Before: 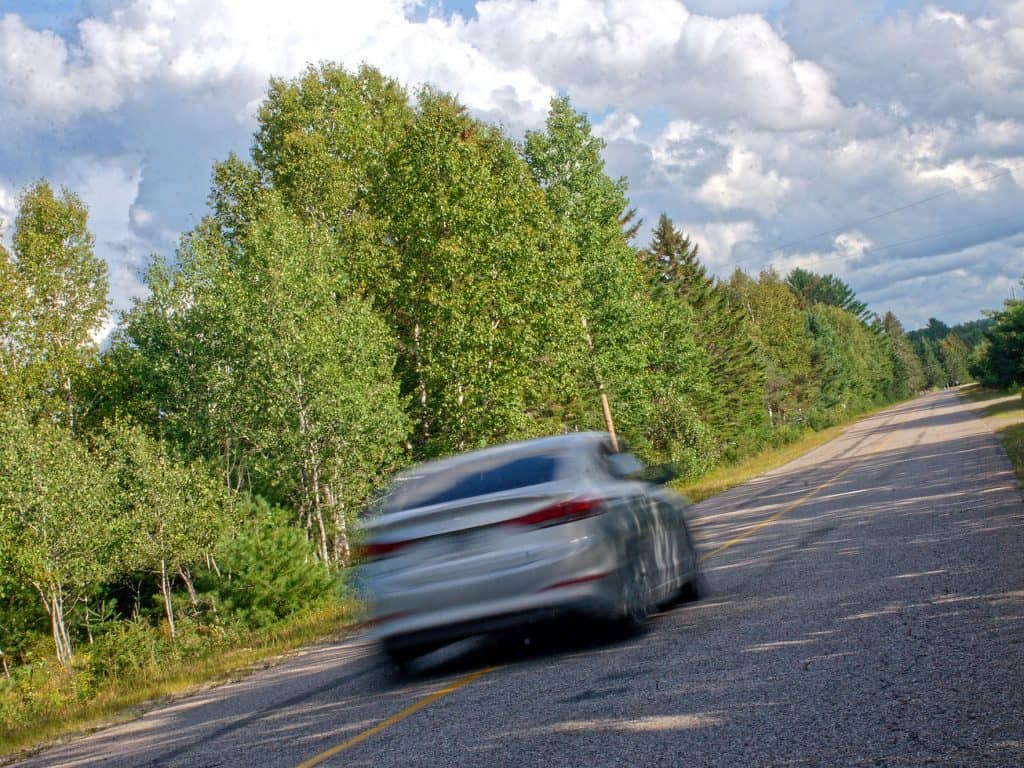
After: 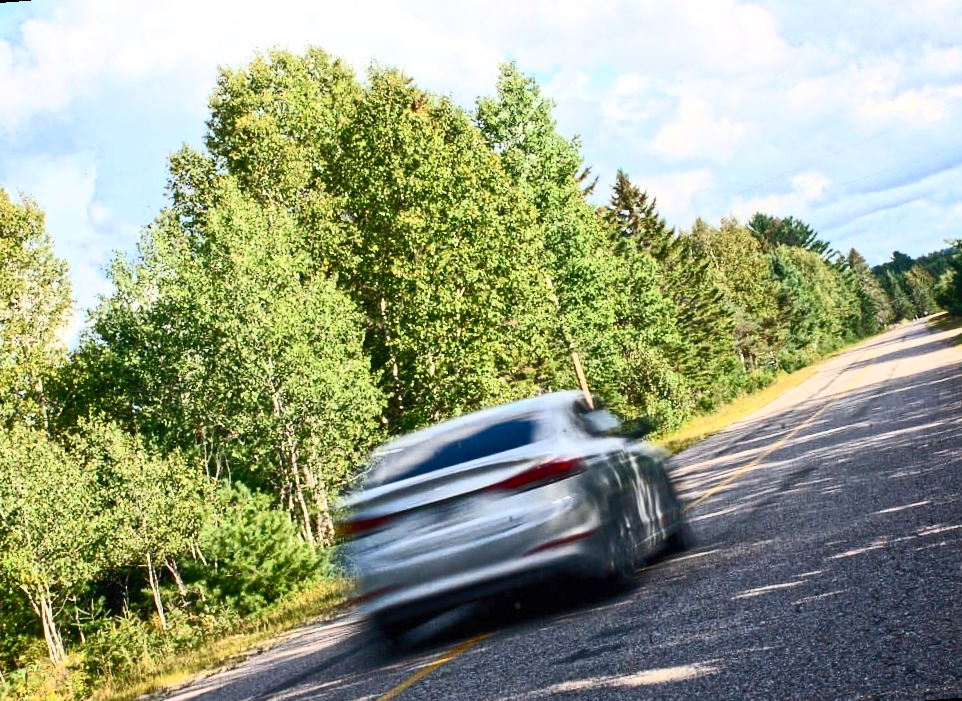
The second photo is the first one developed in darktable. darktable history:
contrast brightness saturation: contrast 0.62, brightness 0.34, saturation 0.14
rotate and perspective: rotation -4.57°, crop left 0.054, crop right 0.944, crop top 0.087, crop bottom 0.914
